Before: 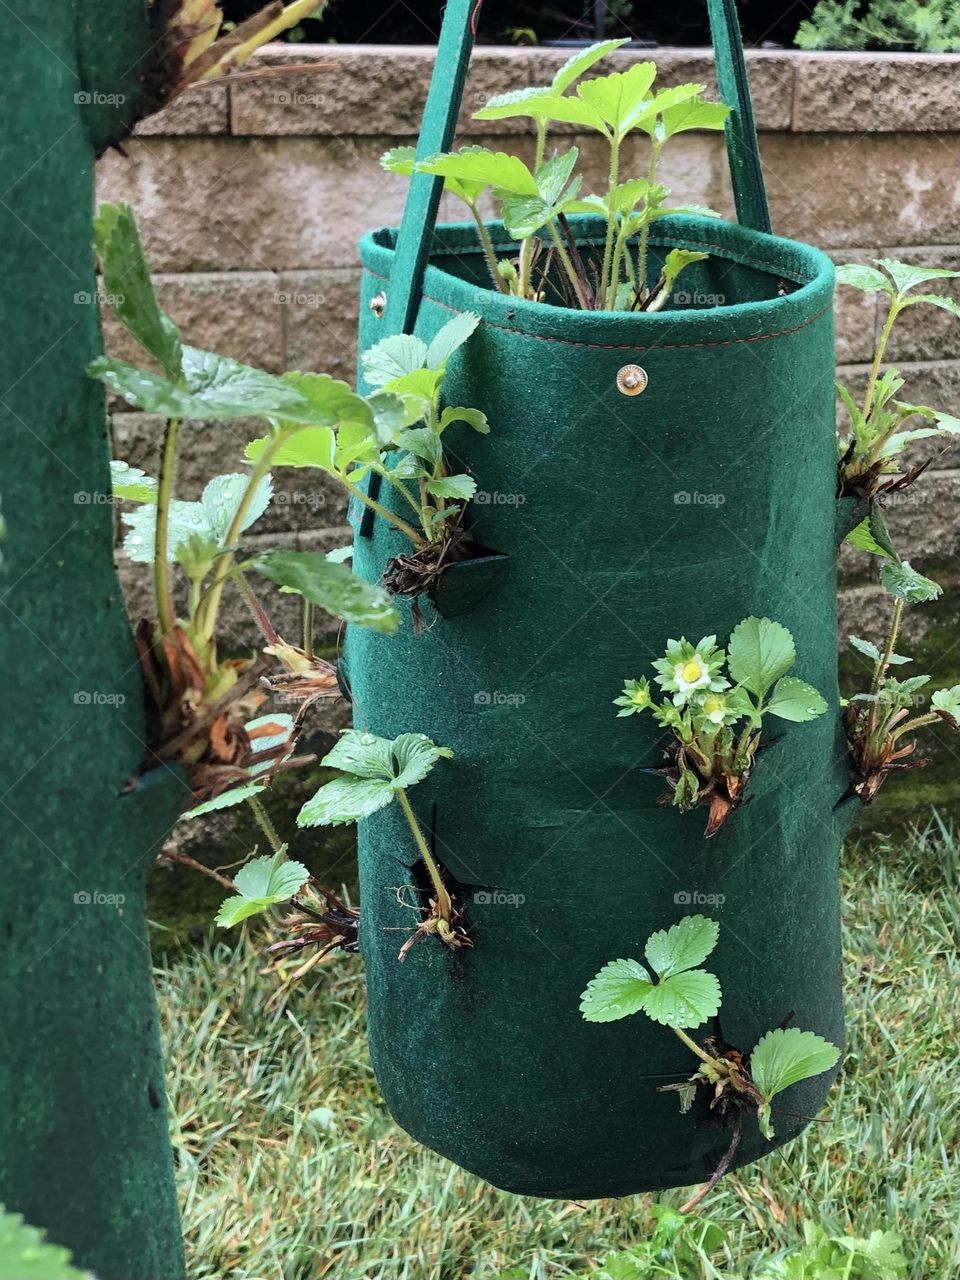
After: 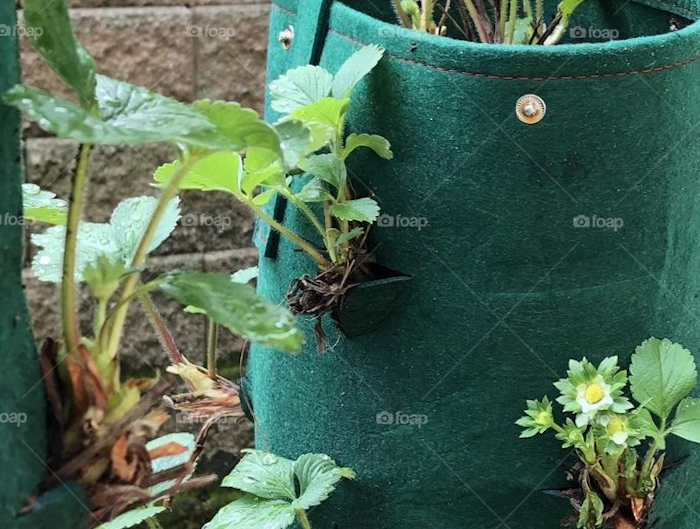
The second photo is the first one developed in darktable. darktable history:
crop: left 7.036%, top 18.398%, right 14.379%, bottom 40.043%
rotate and perspective: rotation 0.215°, lens shift (vertical) -0.139, crop left 0.069, crop right 0.939, crop top 0.002, crop bottom 0.996
